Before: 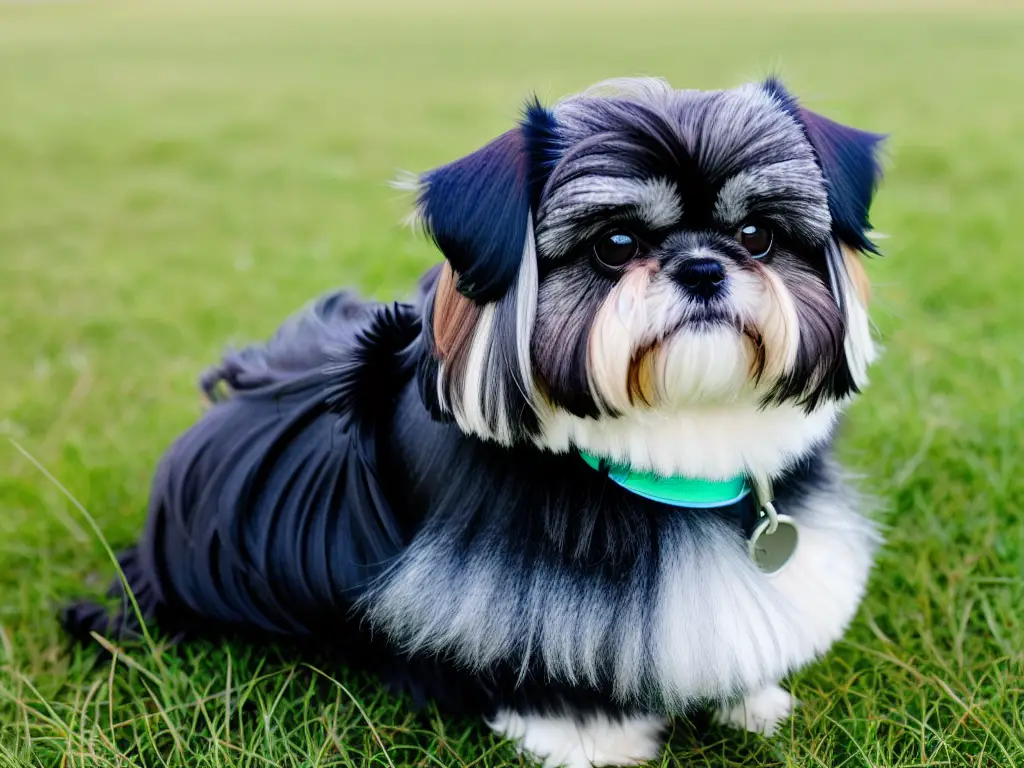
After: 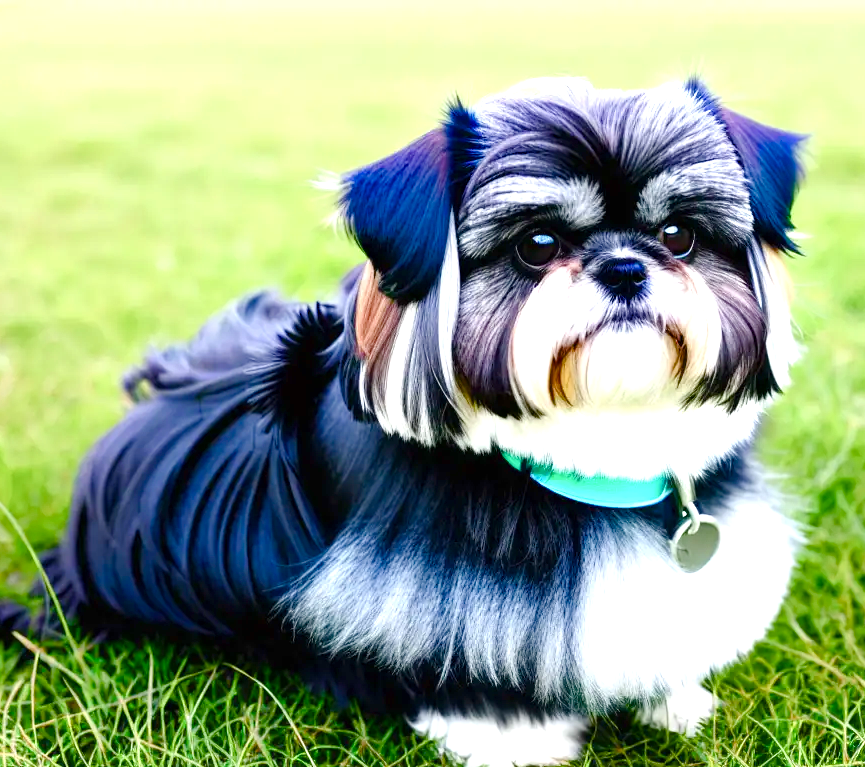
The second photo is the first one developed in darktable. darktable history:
crop: left 7.643%, right 7.79%
color balance rgb: linear chroma grading › global chroma 14.357%, perceptual saturation grading › global saturation 20%, perceptual saturation grading › highlights -50.214%, perceptual saturation grading › shadows 30.796%, global vibrance 20%
exposure: black level correction 0, exposure 1 EV, compensate highlight preservation false
